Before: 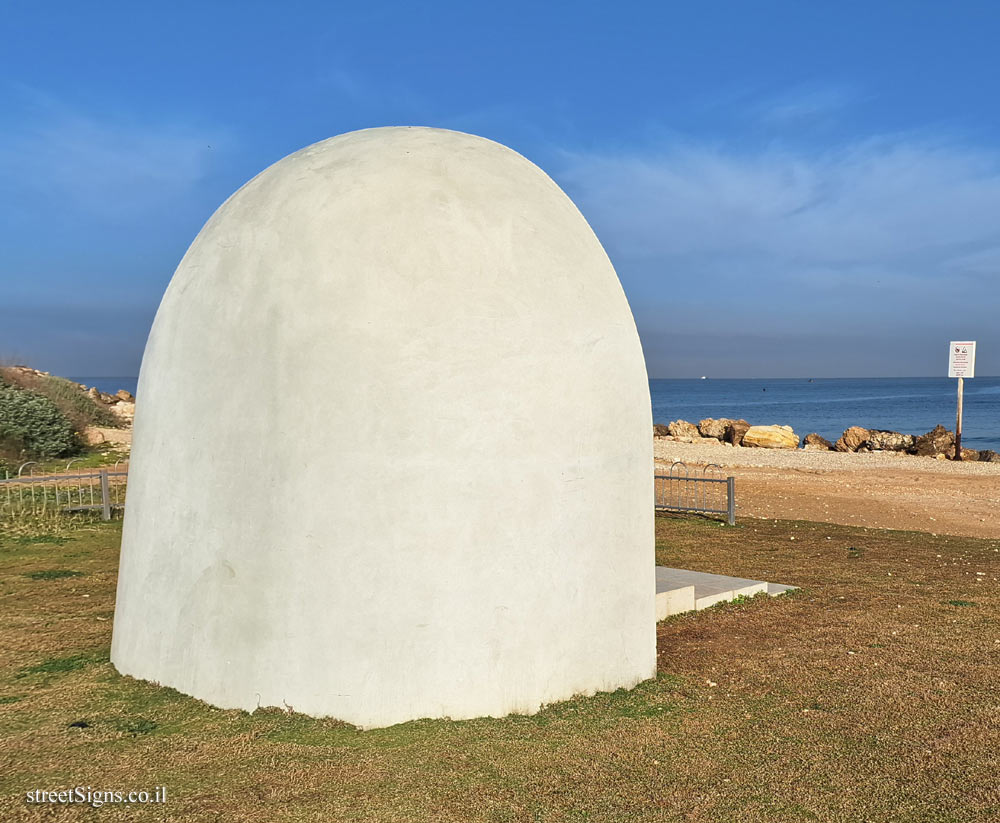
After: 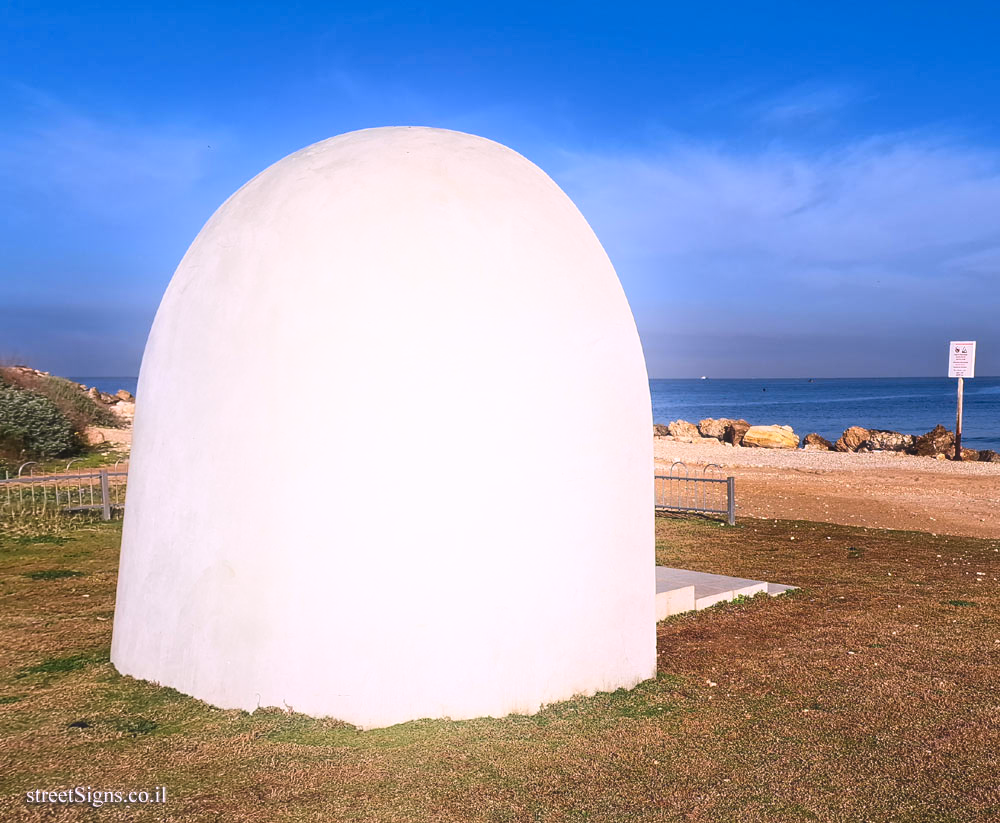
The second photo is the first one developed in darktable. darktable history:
shadows and highlights: shadows -90, highlights 90, soften with gaussian
contrast brightness saturation: contrast 0.12, brightness -0.12, saturation 0.2
haze removal: strength -0.09, adaptive false
white balance: red 1.066, blue 1.119
